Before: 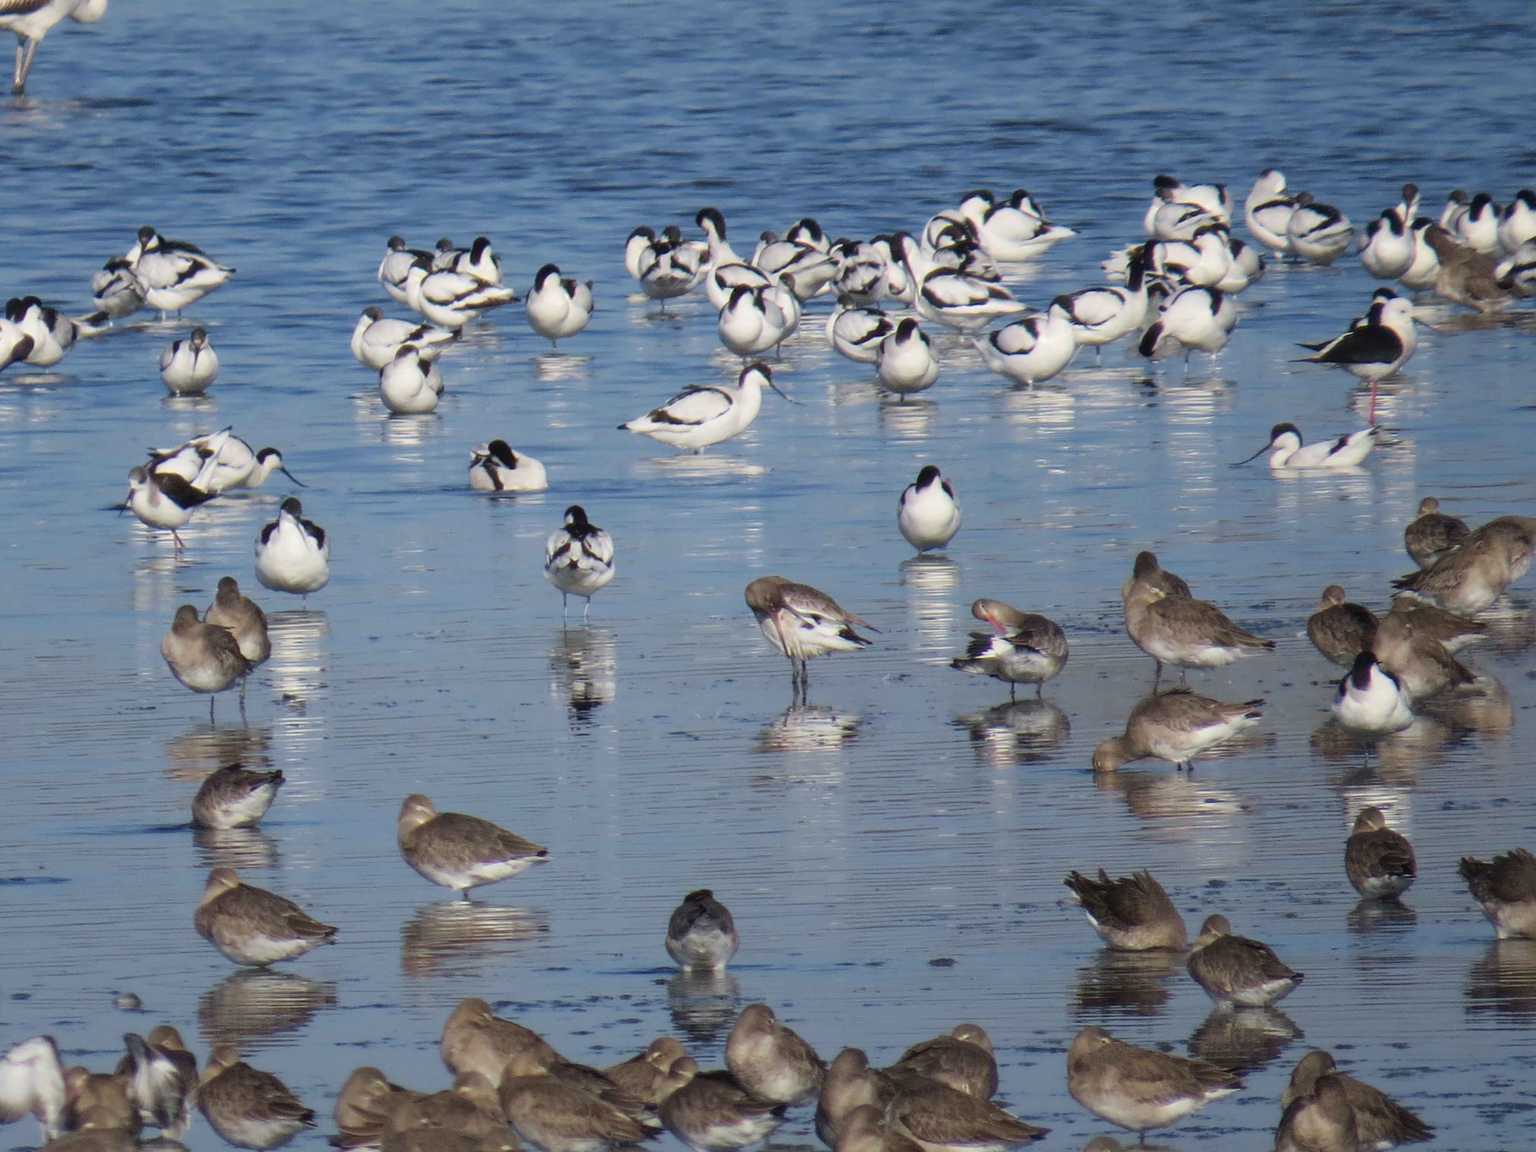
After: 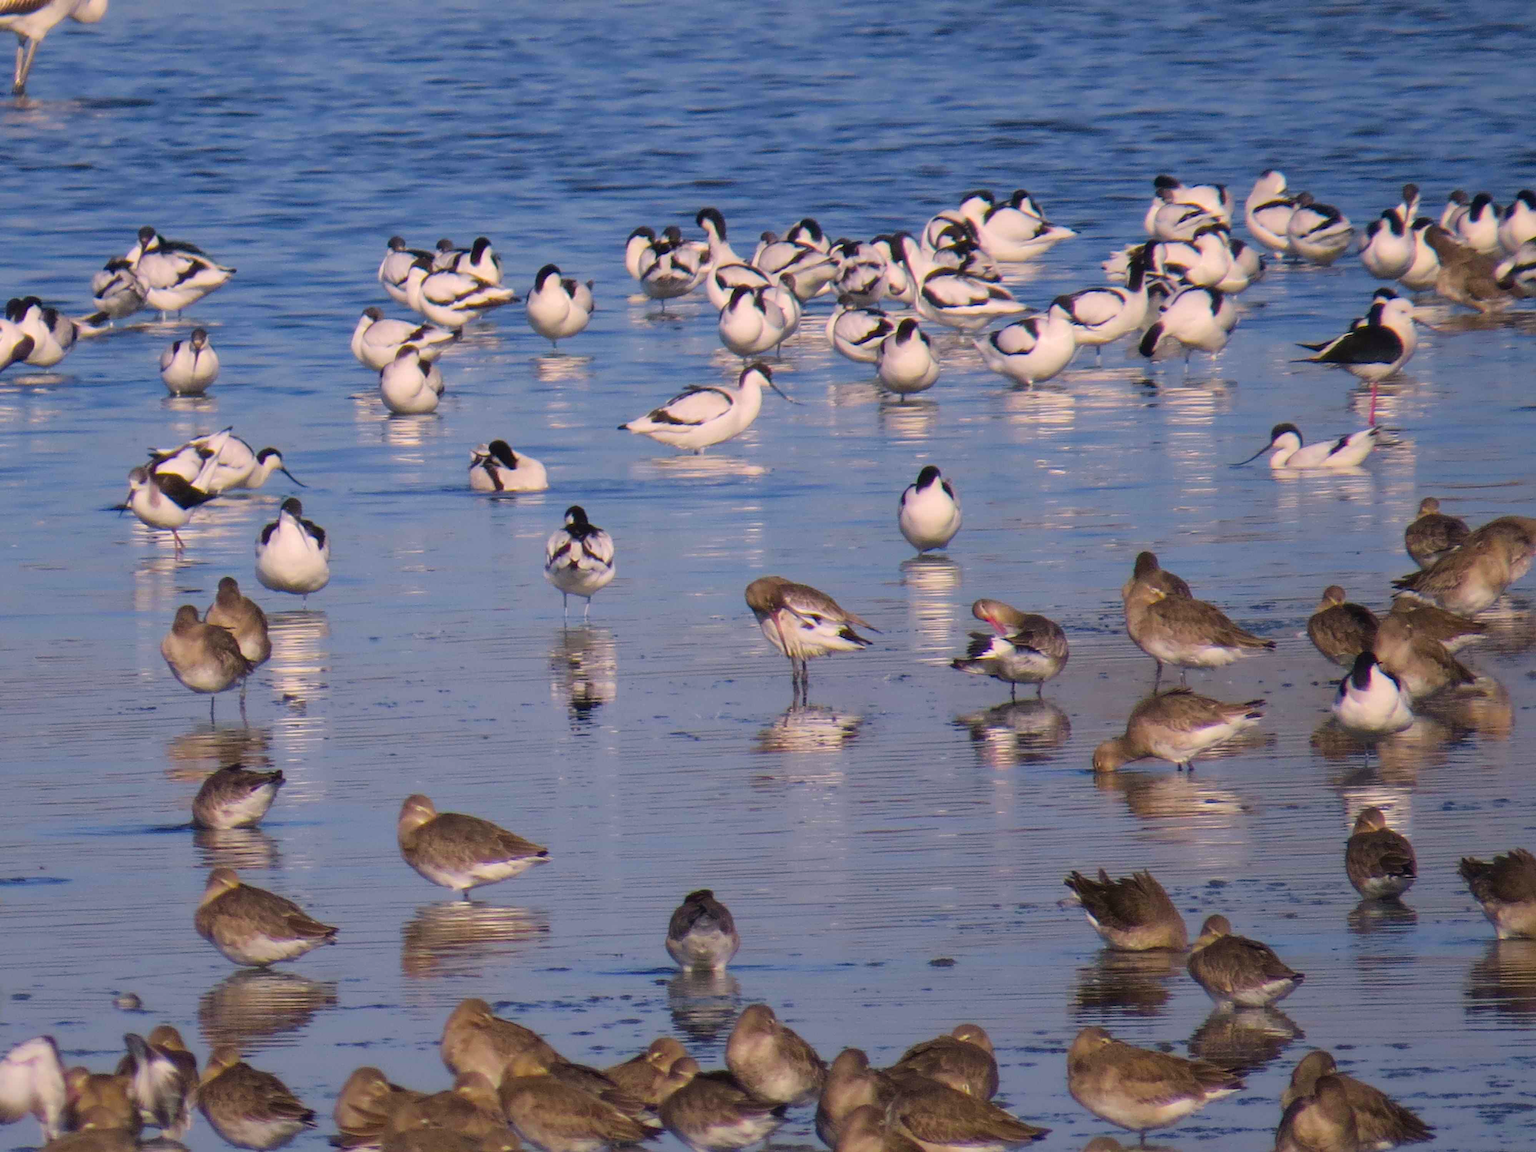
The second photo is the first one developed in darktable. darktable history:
color correction: highlights a* 12.32, highlights b* 5.63
color balance rgb: shadows fall-off 298.219%, white fulcrum 2 EV, highlights fall-off 299.978%, linear chroma grading › global chroma 0.807%, perceptual saturation grading › global saturation 49.877%, mask middle-gray fulcrum 99.253%, contrast gray fulcrum 38.278%
shadows and highlights: shadows 24.78, white point adjustment -3.02, highlights -30.06
